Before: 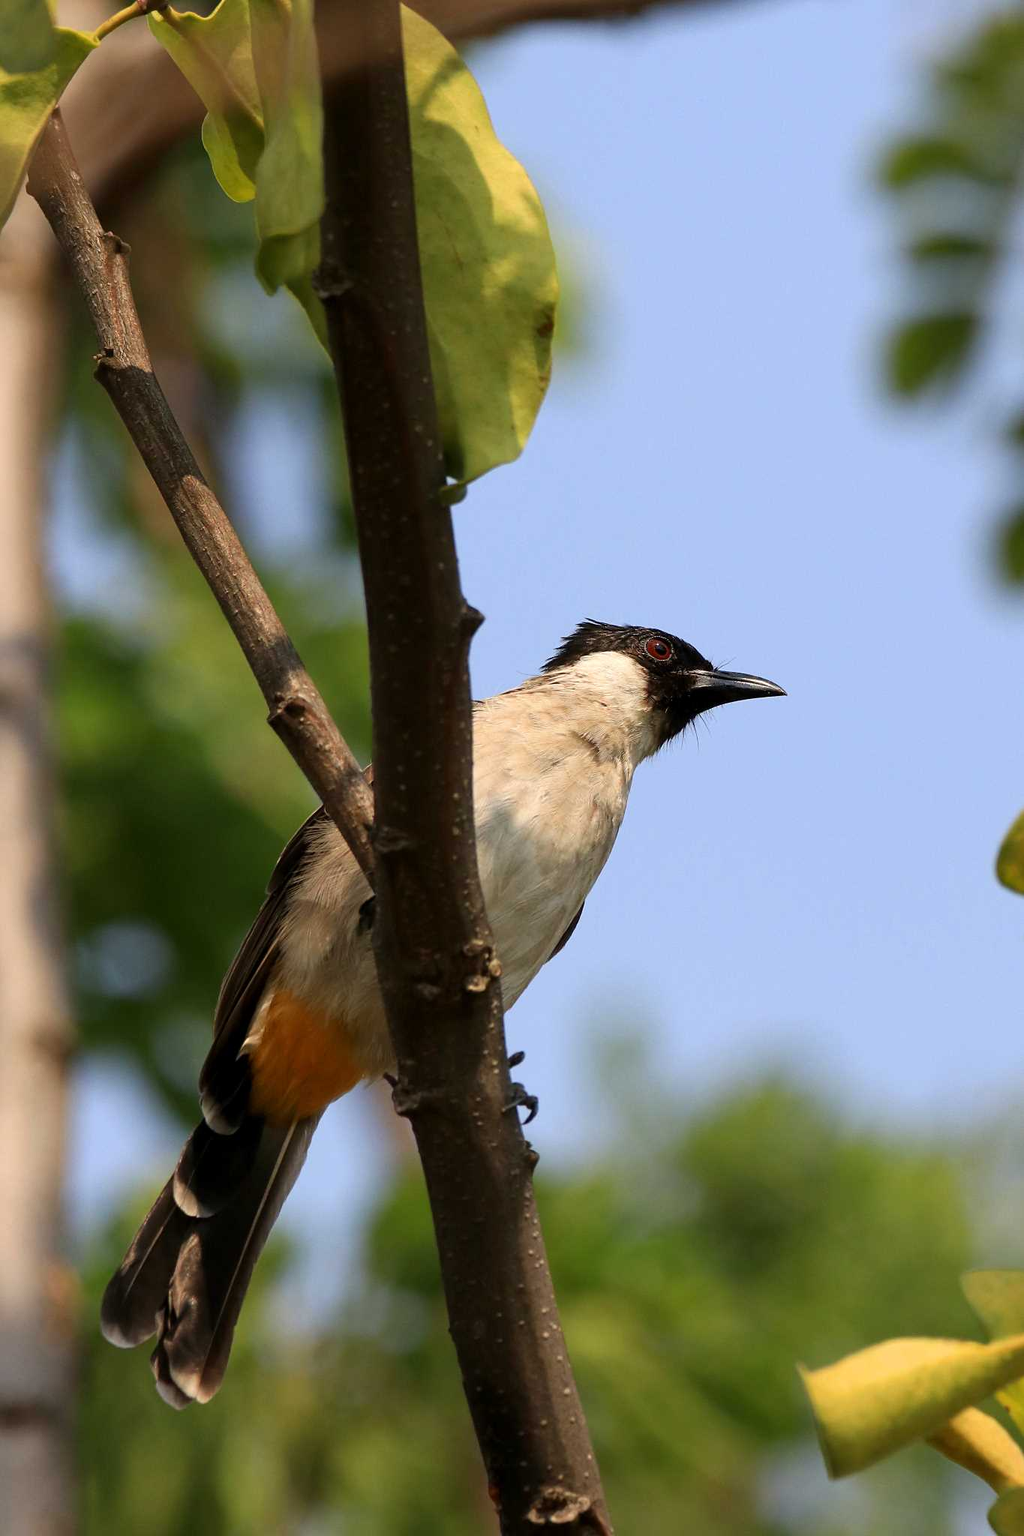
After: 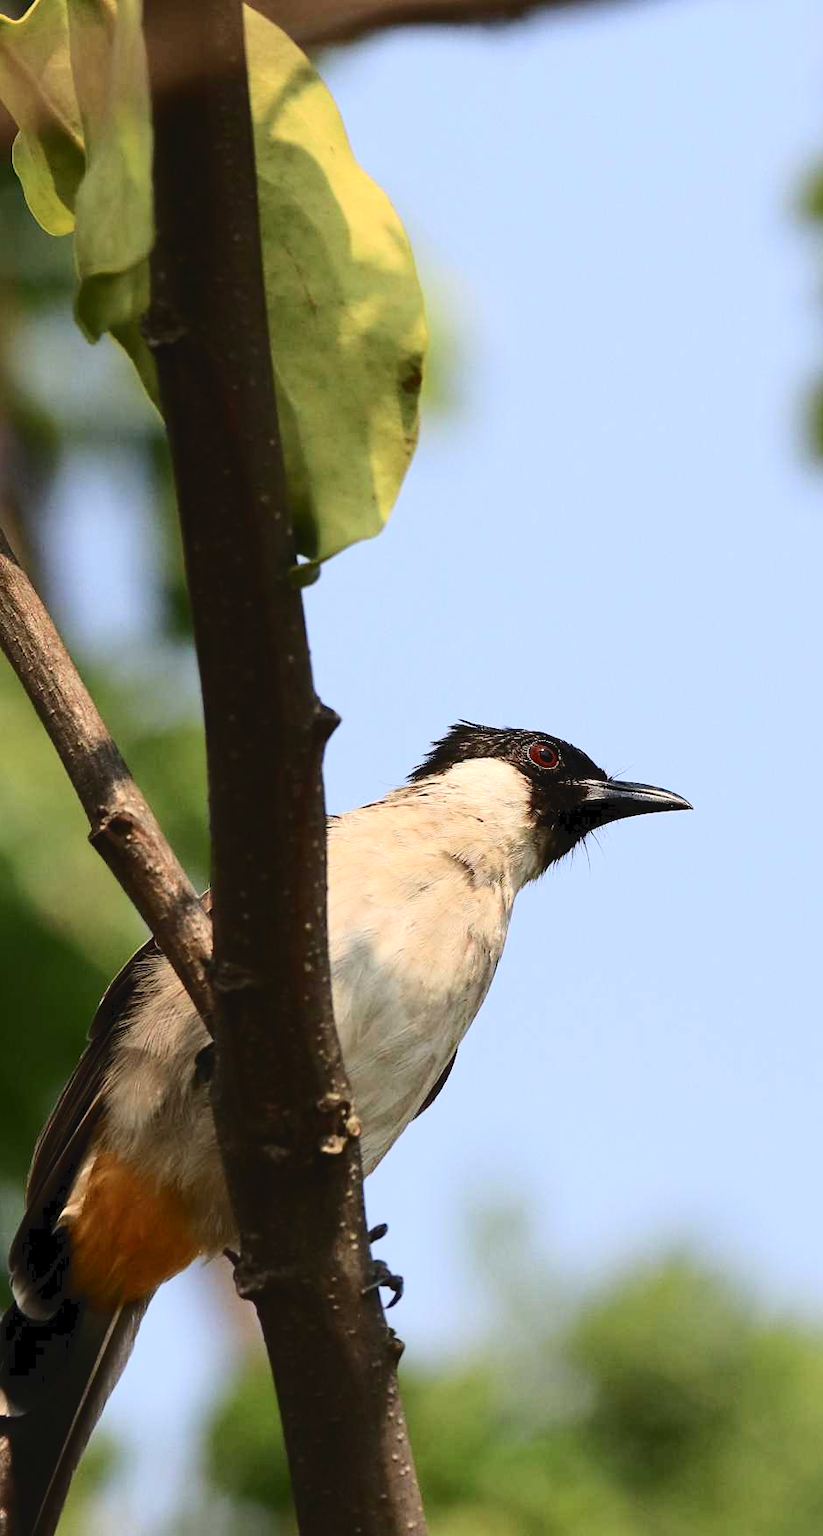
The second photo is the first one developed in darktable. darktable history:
crop: left 18.695%, right 12.137%, bottom 14.049%
tone curve: curves: ch0 [(0, 0) (0.003, 0.046) (0.011, 0.052) (0.025, 0.059) (0.044, 0.069) (0.069, 0.084) (0.1, 0.107) (0.136, 0.133) (0.177, 0.171) (0.224, 0.216) (0.277, 0.293) (0.335, 0.371) (0.399, 0.481) (0.468, 0.577) (0.543, 0.662) (0.623, 0.749) (0.709, 0.831) (0.801, 0.891) (0.898, 0.942) (1, 1)], color space Lab, independent channels, preserve colors none
